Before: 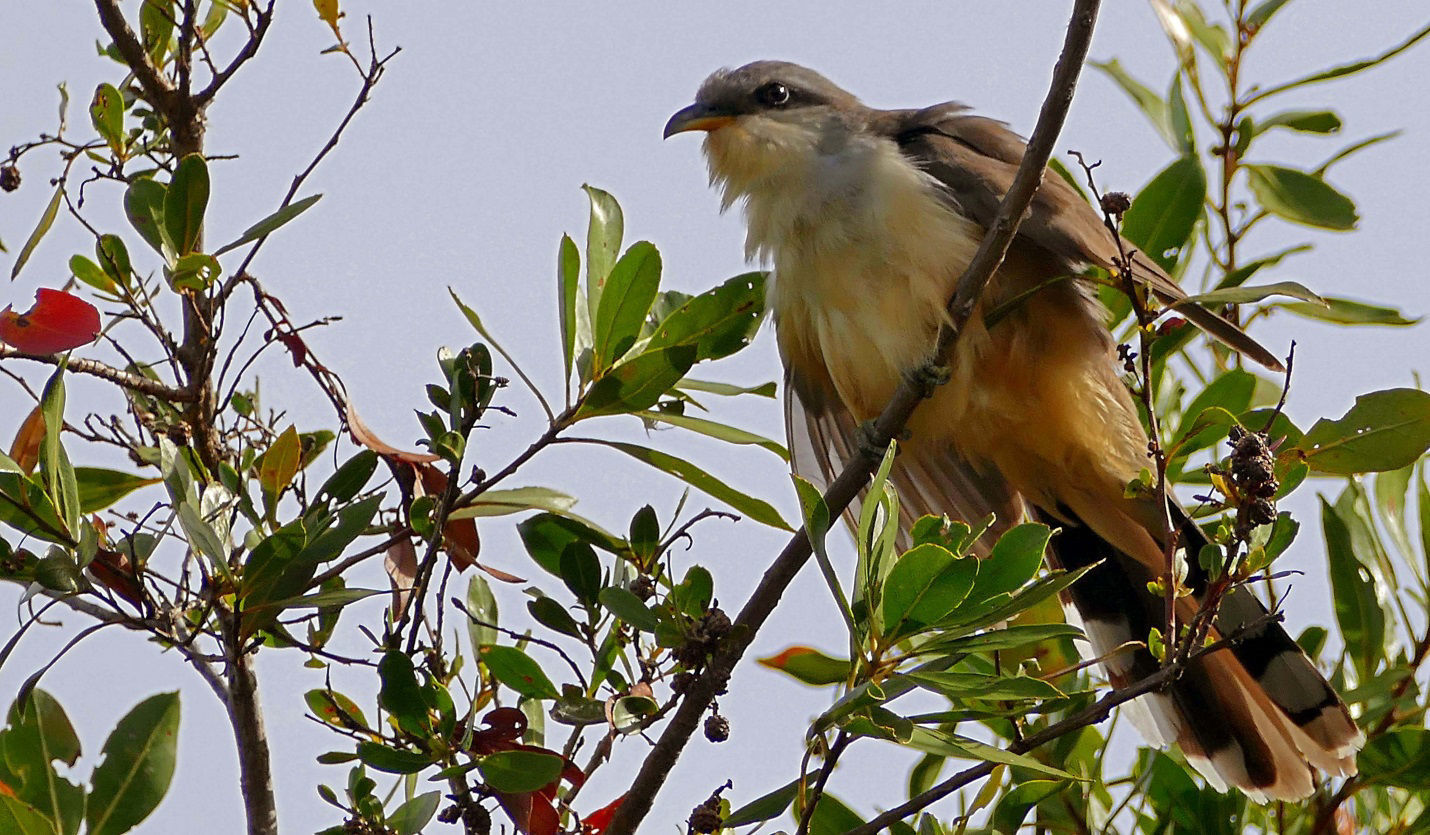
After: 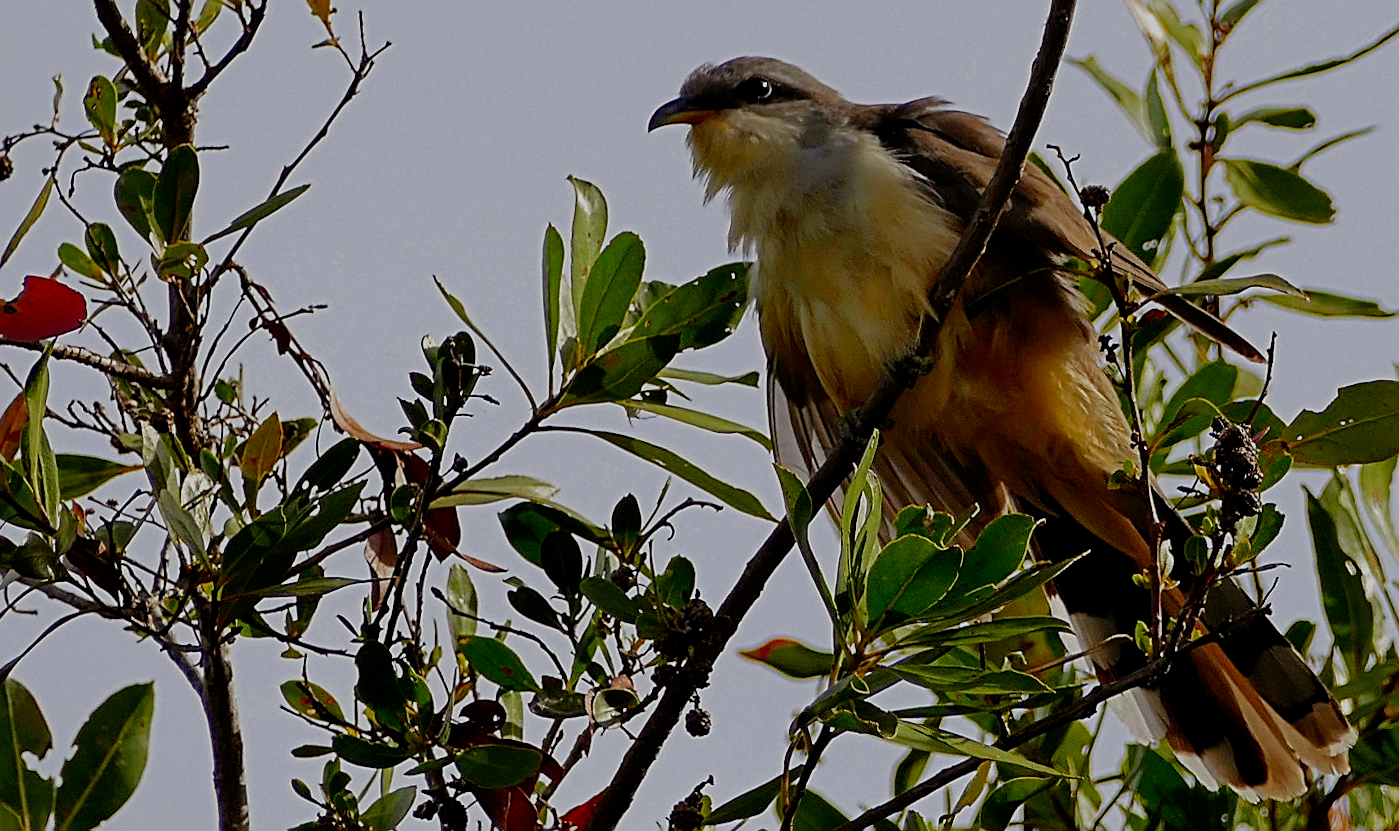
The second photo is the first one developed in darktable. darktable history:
sharpen: on, module defaults
filmic rgb: middle gray luminance 29%, black relative exposure -10.3 EV, white relative exposure 5.5 EV, threshold 6 EV, target black luminance 0%, hardness 3.95, latitude 2.04%, contrast 1.132, highlights saturation mix 5%, shadows ↔ highlights balance 15.11%, add noise in highlights 0, preserve chrominance no, color science v3 (2019), use custom middle-gray values true, iterations of high-quality reconstruction 0, contrast in highlights soft, enable highlight reconstruction true
rotate and perspective: rotation 0.226°, lens shift (vertical) -0.042, crop left 0.023, crop right 0.982, crop top 0.006, crop bottom 0.994
